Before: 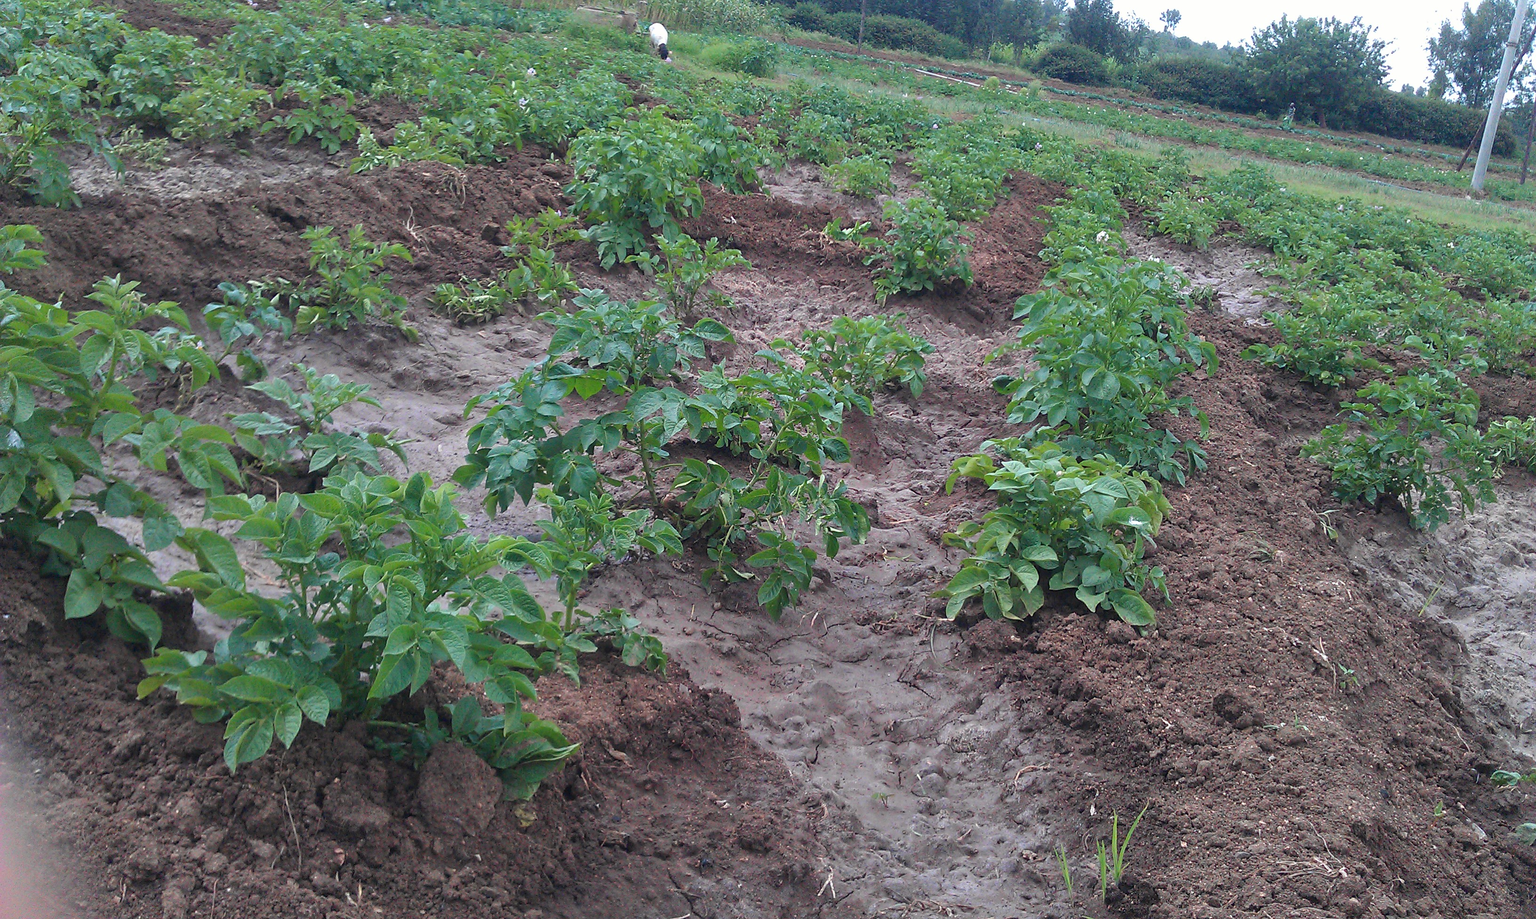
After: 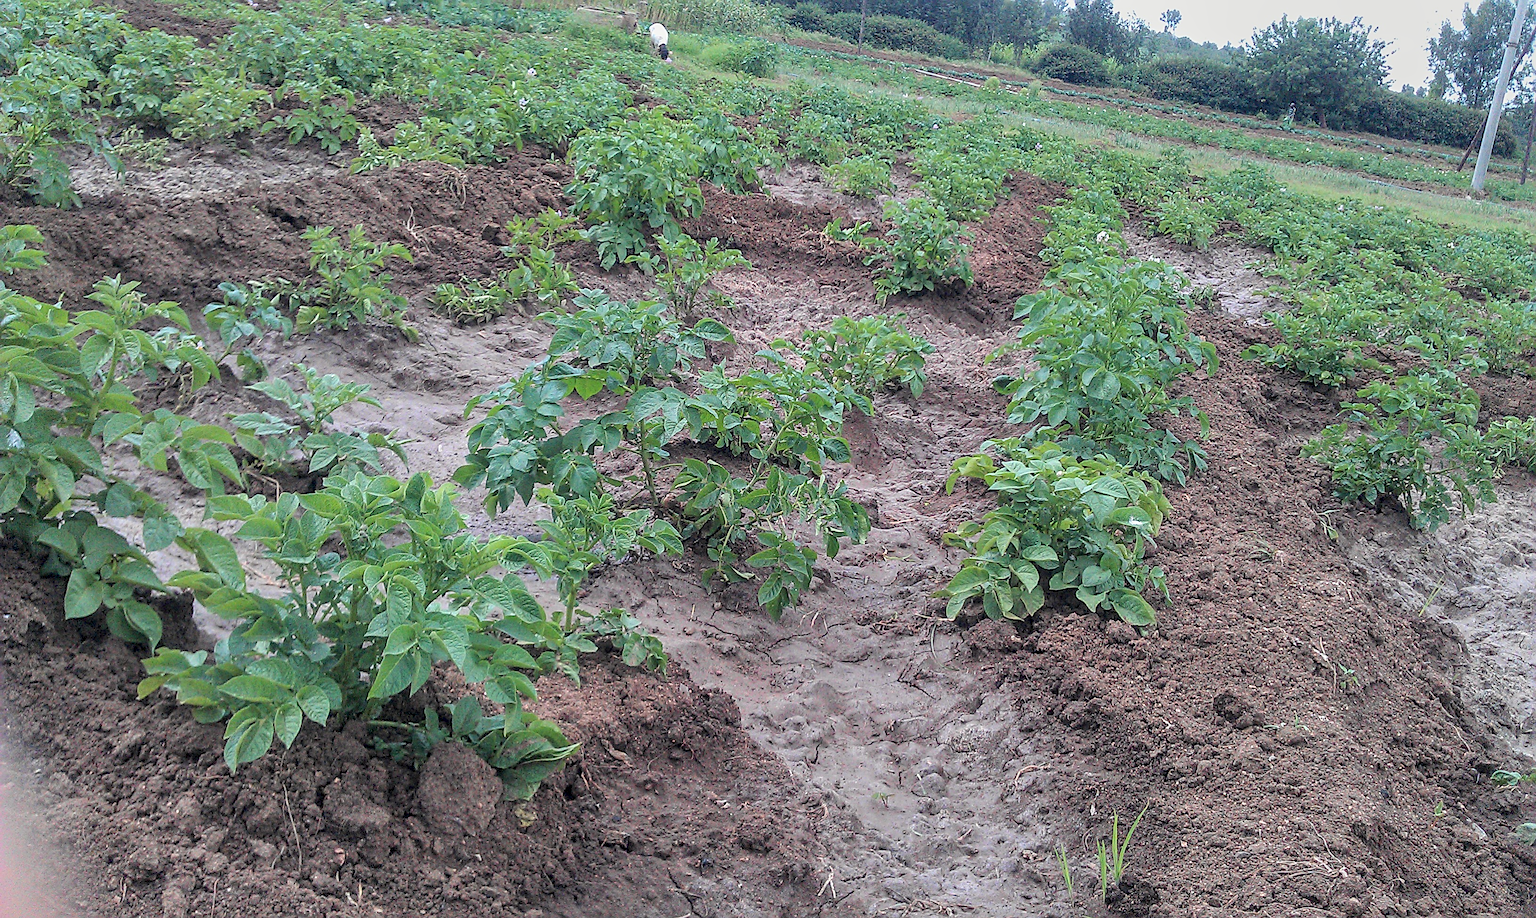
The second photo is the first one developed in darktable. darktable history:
local contrast: detail 160%
global tonemap: drago (0.7, 100)
sharpen: radius 2.817, amount 0.715
